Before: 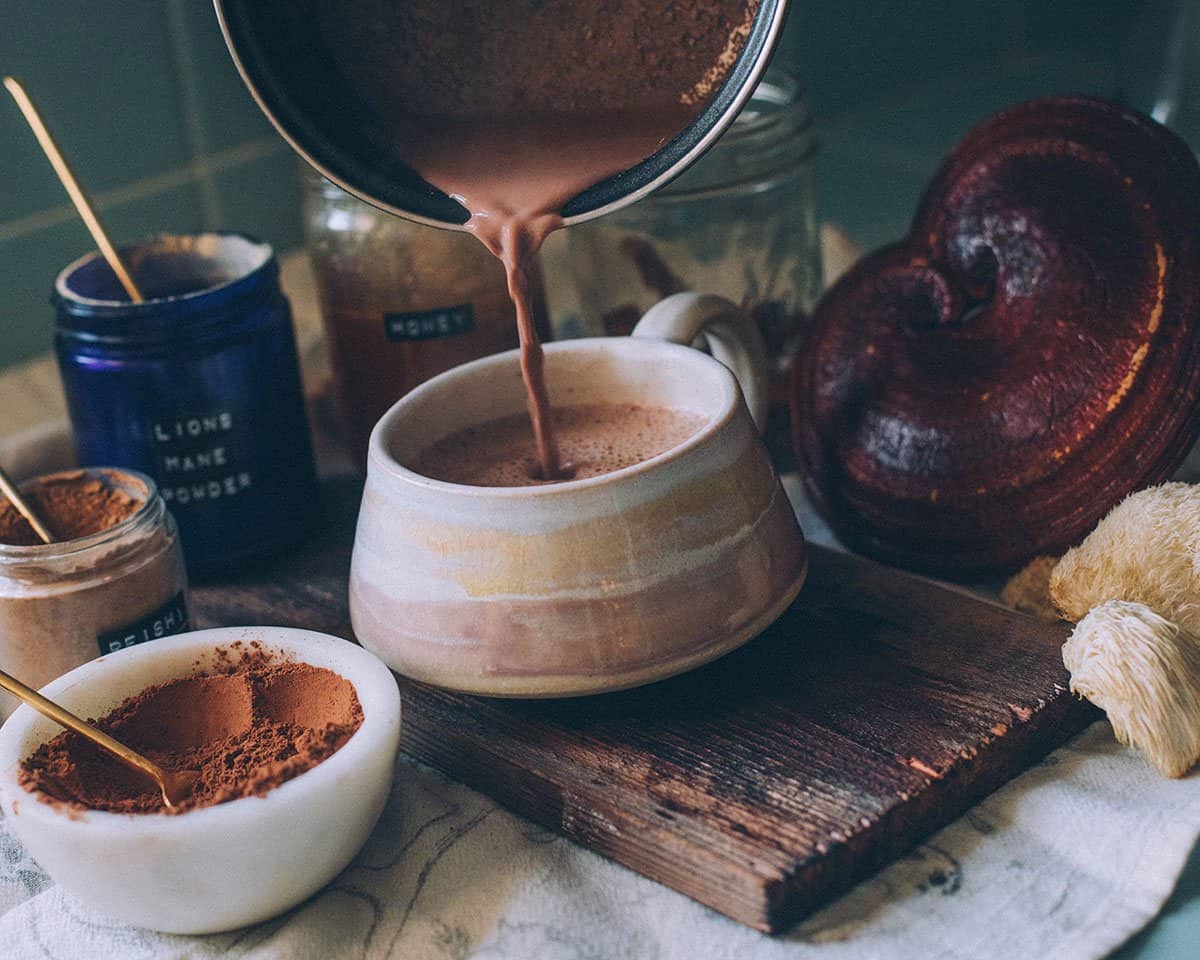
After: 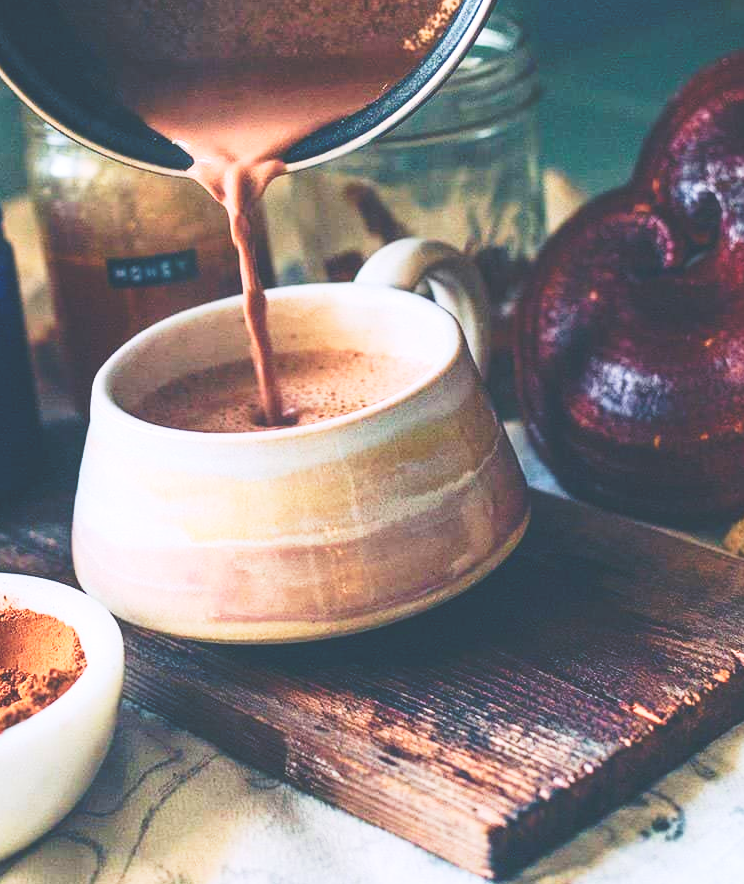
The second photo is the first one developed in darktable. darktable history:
contrast brightness saturation: contrast 0.197, brightness 0.162, saturation 0.221
exposure: black level correction 0.001, exposure 0.499 EV, compensate highlight preservation false
crop and rotate: left 23.101%, top 5.632%, right 14.881%, bottom 2.276%
tone curve: curves: ch0 [(0, 0) (0.003, 0.203) (0.011, 0.203) (0.025, 0.21) (0.044, 0.22) (0.069, 0.231) (0.1, 0.243) (0.136, 0.255) (0.177, 0.277) (0.224, 0.305) (0.277, 0.346) (0.335, 0.412) (0.399, 0.492) (0.468, 0.571) (0.543, 0.658) (0.623, 0.75) (0.709, 0.837) (0.801, 0.905) (0.898, 0.955) (1, 1)], preserve colors none
velvia: on, module defaults
